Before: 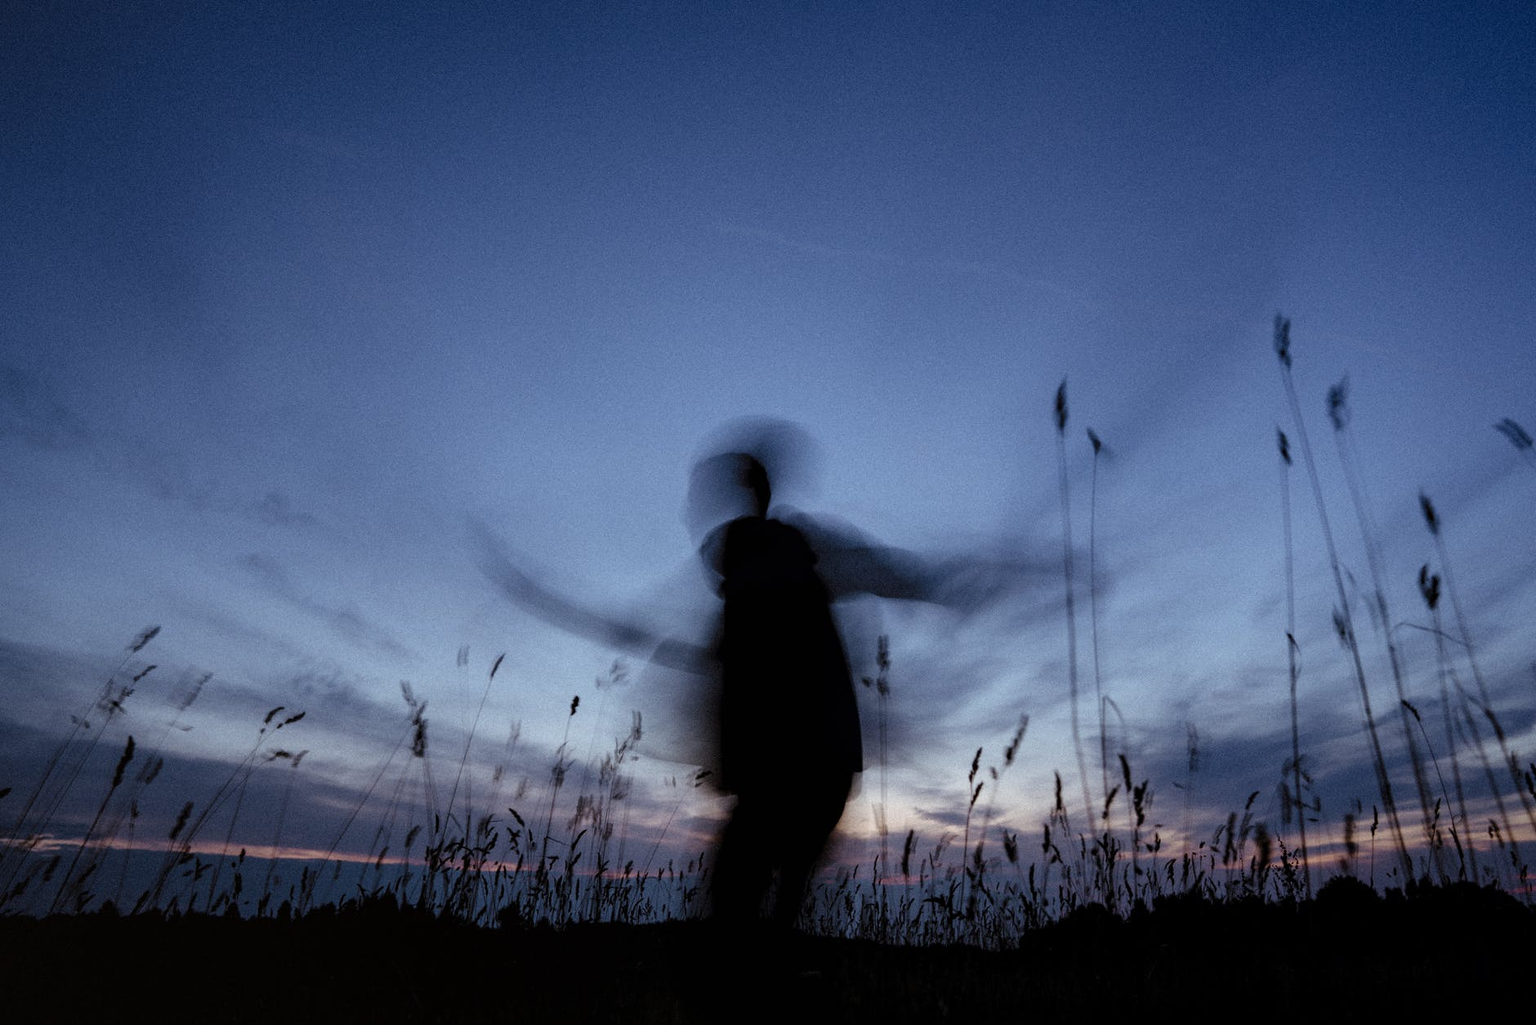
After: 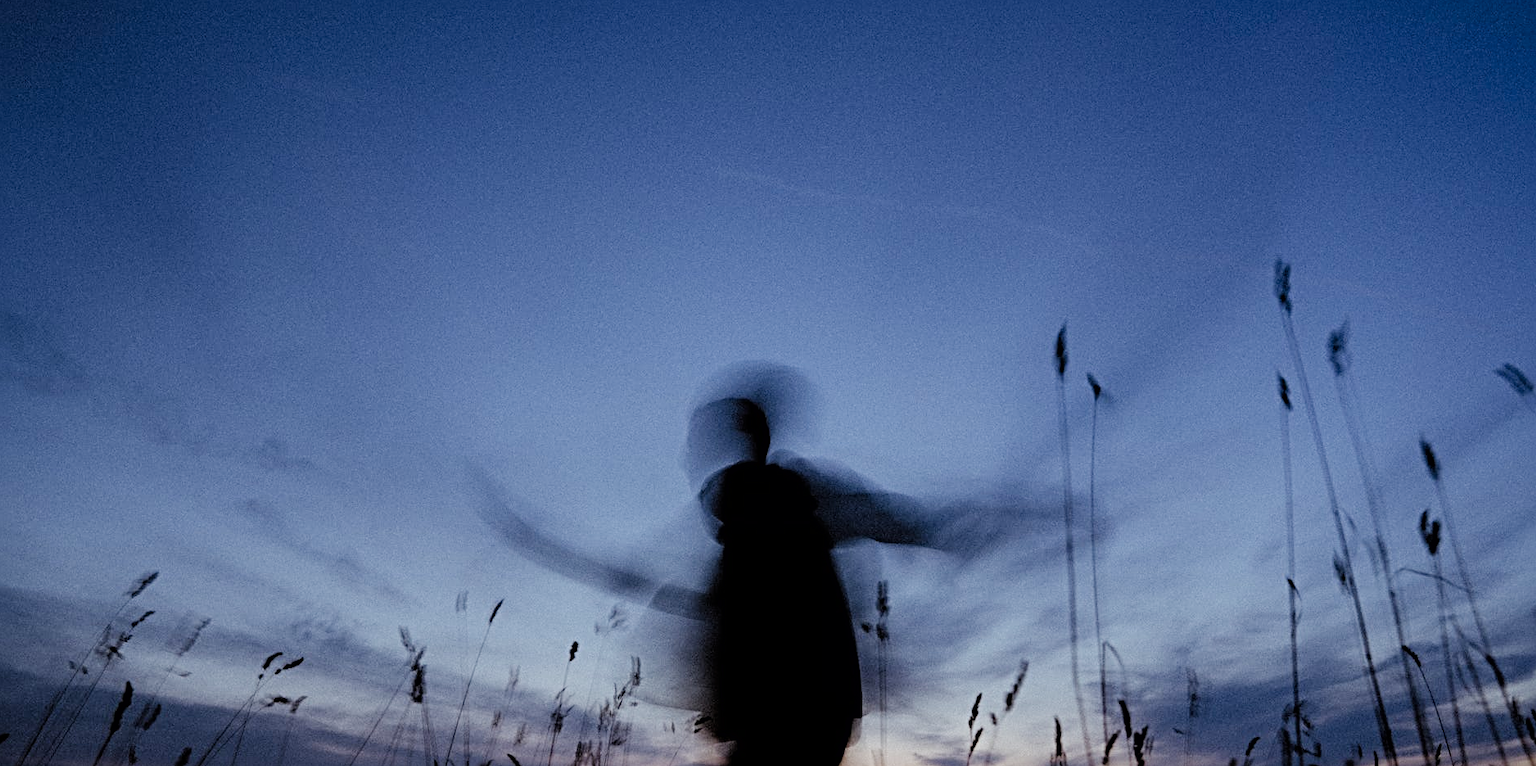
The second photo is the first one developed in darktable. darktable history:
sharpen: radius 4.853
crop: left 0.201%, top 5.481%, bottom 19.841%
exposure: black level correction 0, exposure 0 EV, compensate highlight preservation false
tone equalizer: -8 EV 0.081 EV, edges refinement/feathering 500, mask exposure compensation -1.57 EV, preserve details no
filmic rgb: black relative exposure -7.65 EV, white relative exposure 4.56 EV, hardness 3.61, color science v6 (2022)
color balance rgb: highlights gain › luminance 14.515%, linear chroma grading › global chroma 9.986%, perceptual saturation grading › global saturation 0.667%, perceptual saturation grading › highlights -31.669%, perceptual saturation grading › mid-tones 5.956%, perceptual saturation grading › shadows 17.177%
